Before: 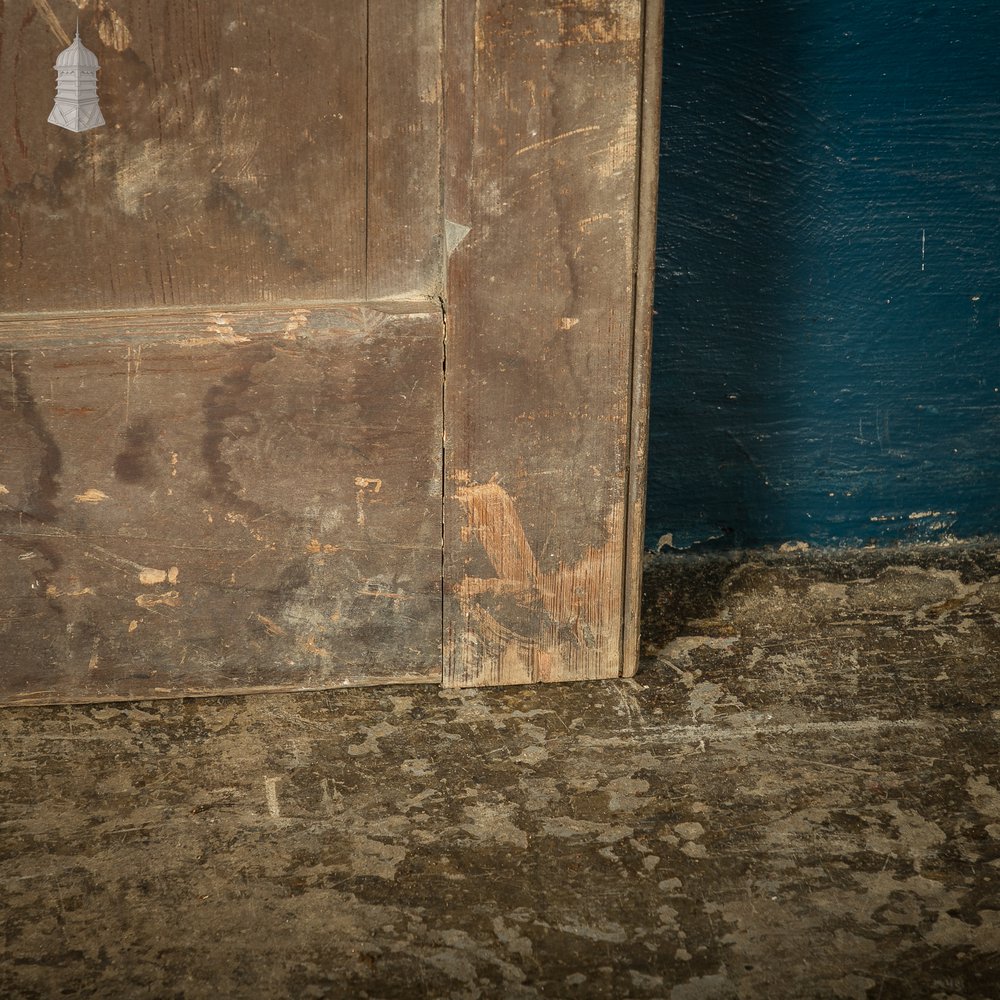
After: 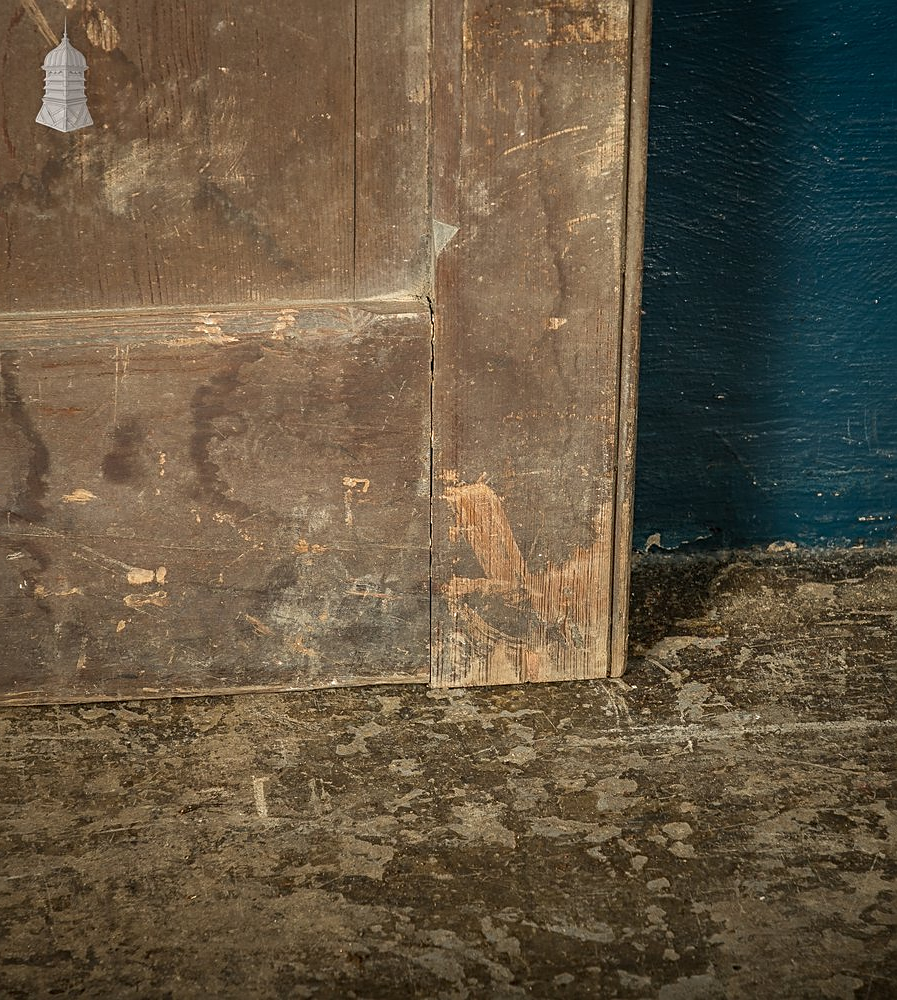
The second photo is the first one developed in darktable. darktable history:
crop and rotate: left 1.22%, right 9.024%
sharpen: on, module defaults
